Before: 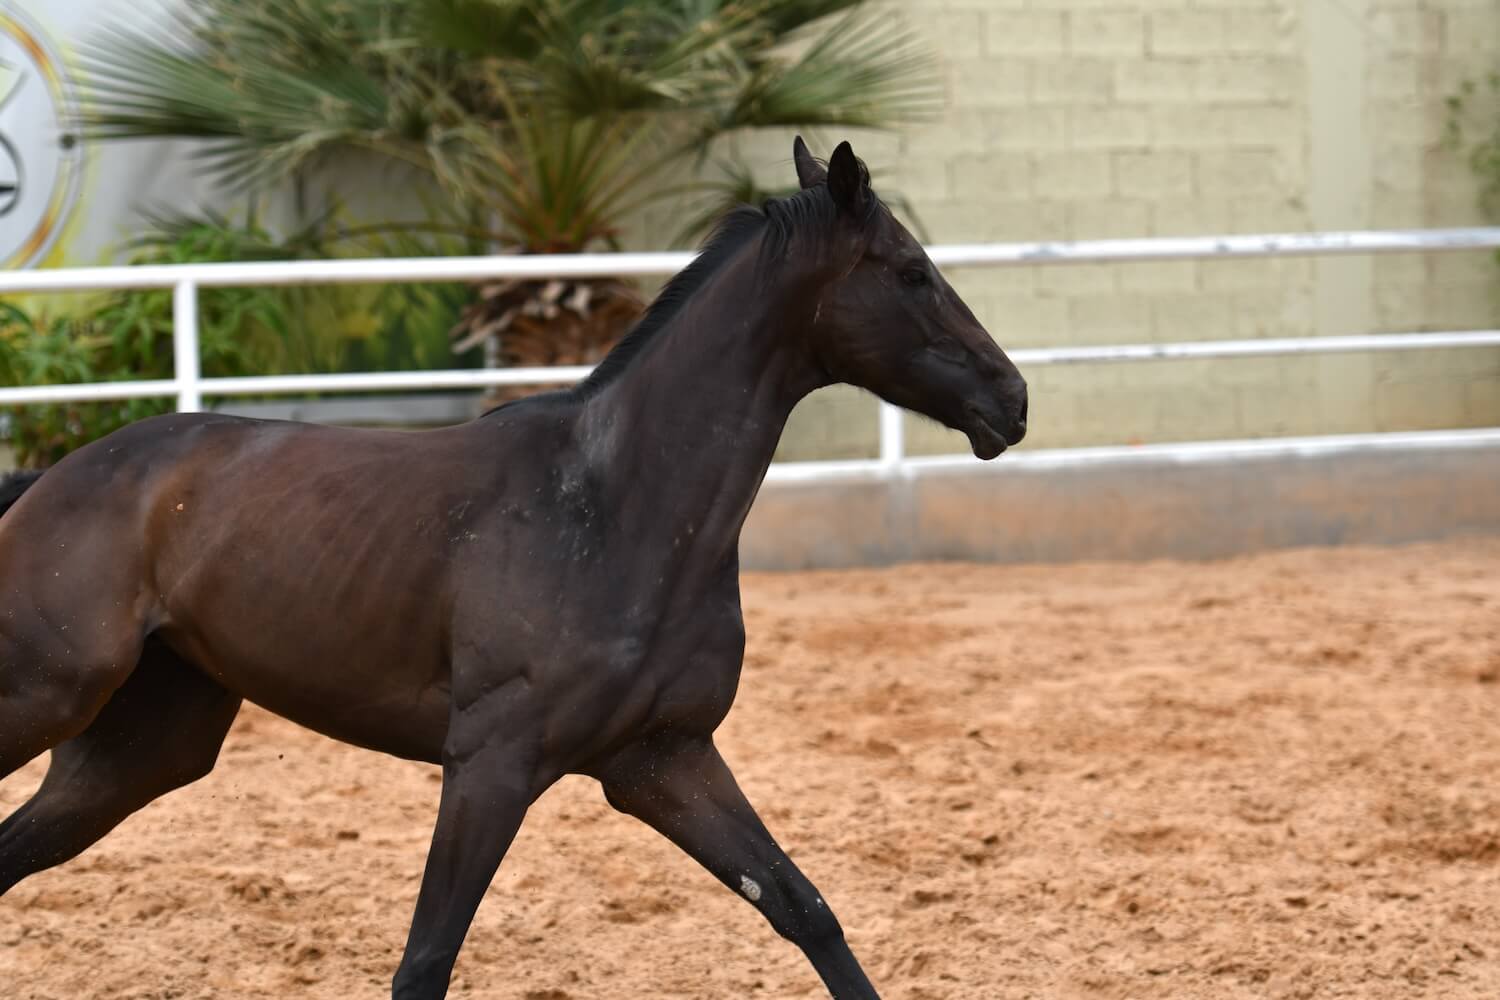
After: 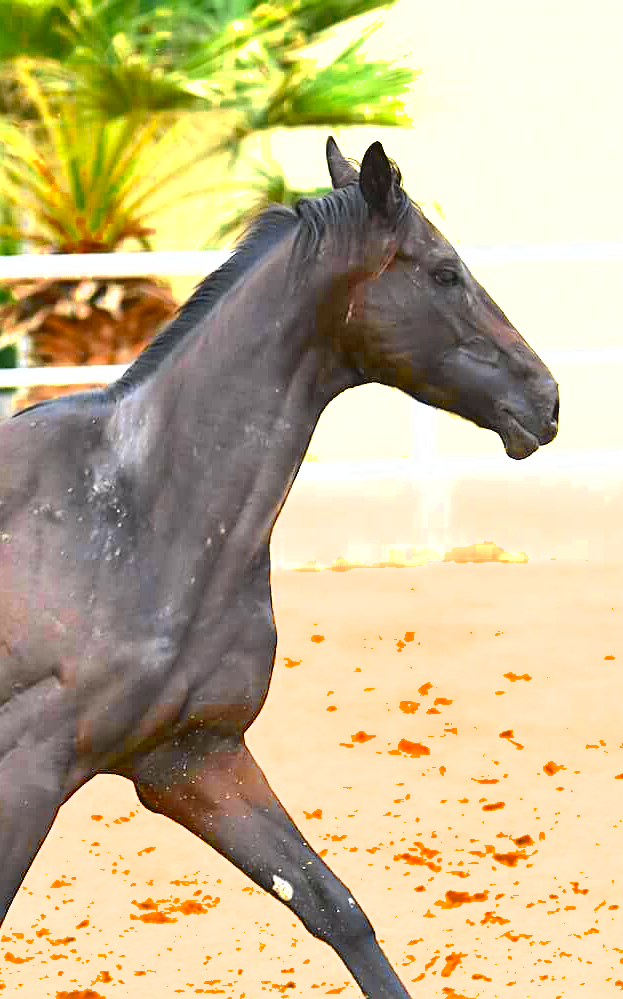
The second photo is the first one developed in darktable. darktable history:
color balance rgb: global offset › luminance 0.217%, perceptual saturation grading › global saturation 19.856%, global vibrance 9.388%, contrast 15.52%, saturation formula JzAzBz (2021)
crop: left 31.231%, right 27.17%
color zones: curves: ch0 [(0, 0.485) (0.178, 0.476) (0.261, 0.623) (0.411, 0.403) (0.708, 0.603) (0.934, 0.412)]; ch1 [(0.003, 0.485) (0.149, 0.496) (0.229, 0.584) (0.326, 0.551) (0.484, 0.262) (0.757, 0.643)]
tone curve: curves: ch0 [(0, 0.022) (0.114, 0.088) (0.282, 0.316) (0.446, 0.511) (0.613, 0.693) (0.786, 0.843) (0.999, 0.949)]; ch1 [(0, 0) (0.395, 0.343) (0.463, 0.427) (0.486, 0.474) (0.503, 0.5) (0.535, 0.522) (0.555, 0.566) (0.594, 0.614) (0.755, 0.793) (1, 1)]; ch2 [(0, 0) (0.369, 0.388) (0.449, 0.431) (0.501, 0.5) (0.528, 0.517) (0.561, 0.59) (0.612, 0.646) (0.697, 0.721) (1, 1)], color space Lab, independent channels, preserve colors none
exposure: black level correction 0, exposure 2.162 EV, compensate highlight preservation false
shadows and highlights: on, module defaults
sharpen: on, module defaults
